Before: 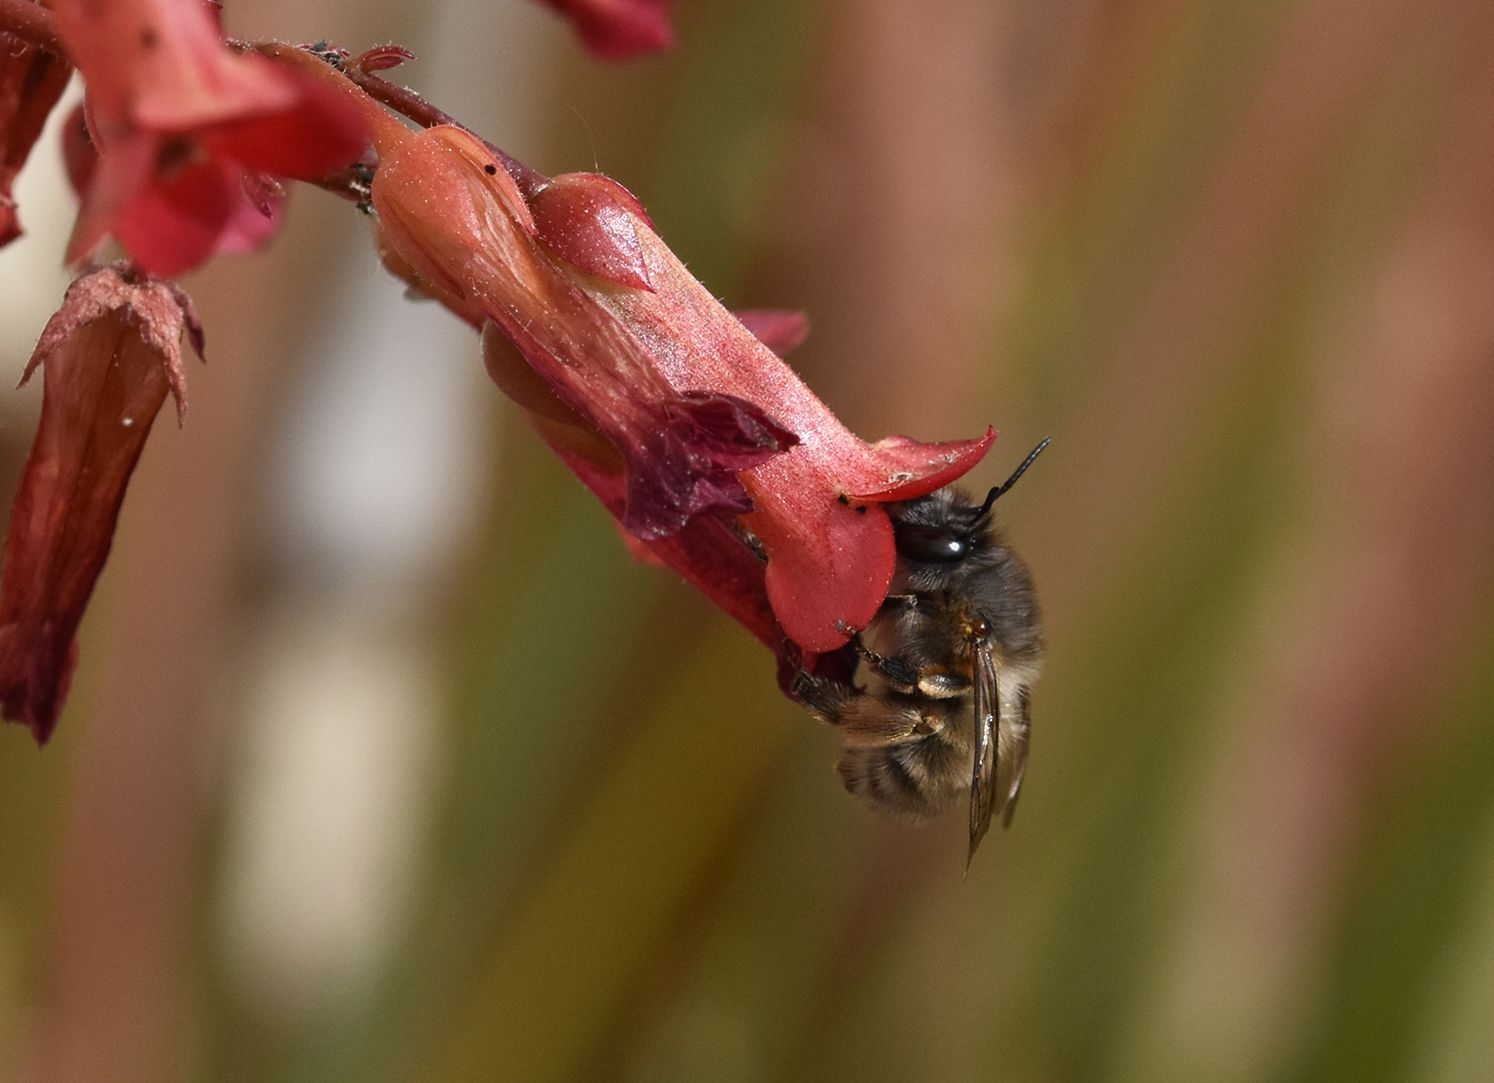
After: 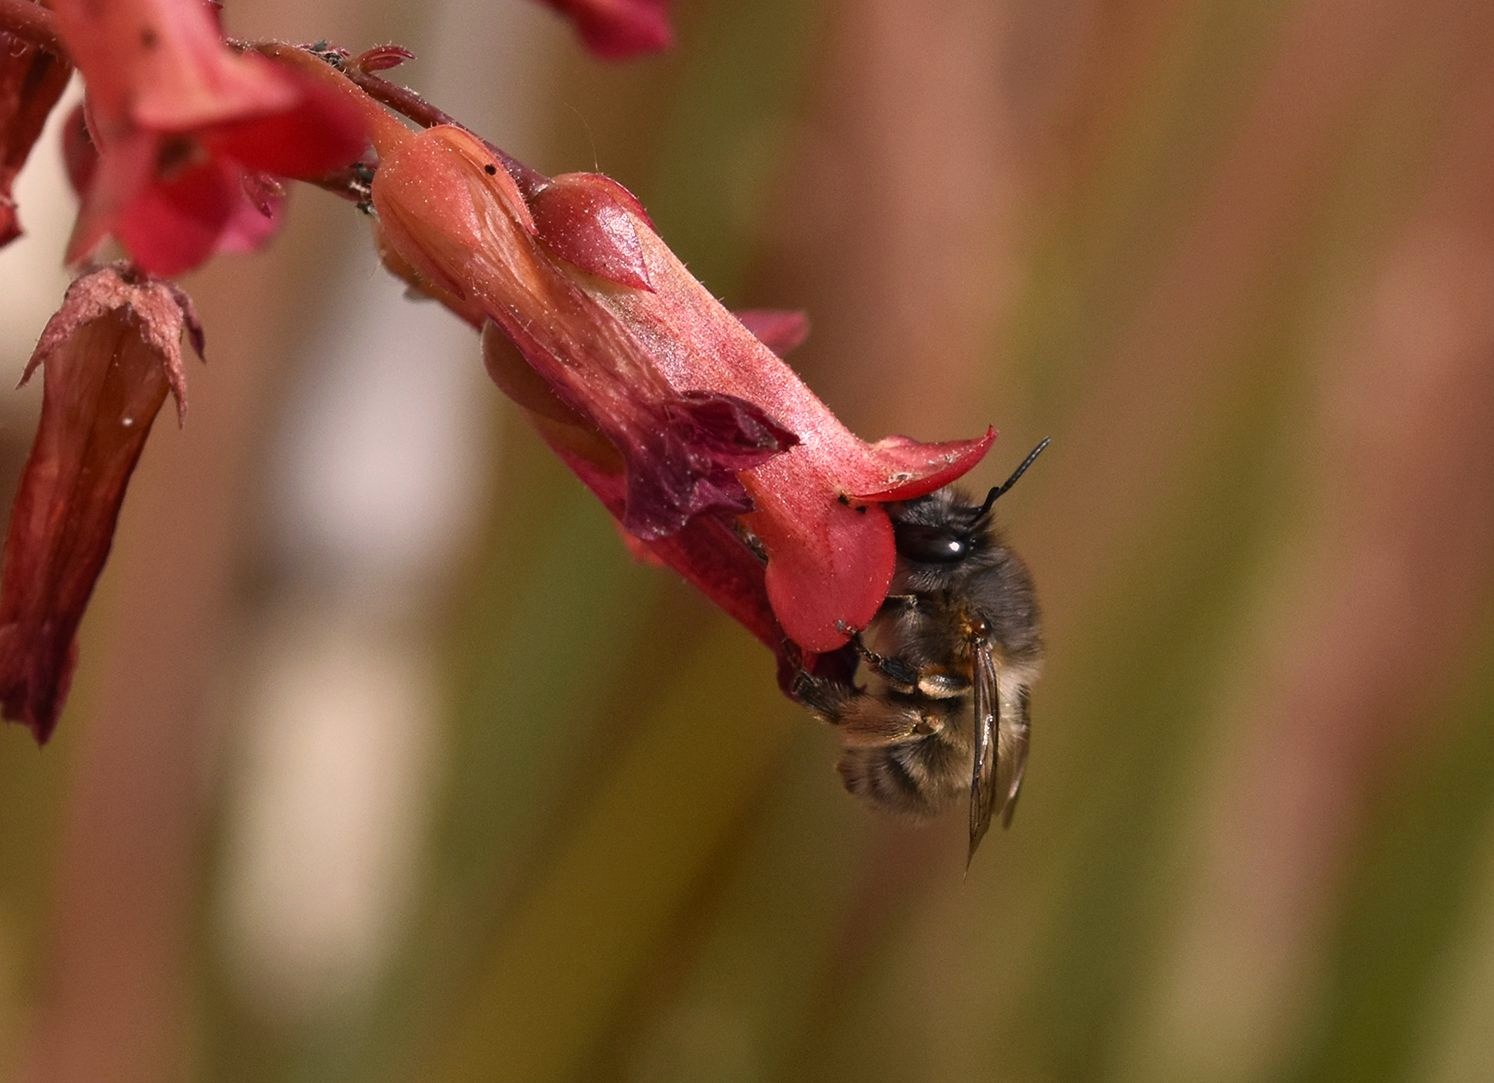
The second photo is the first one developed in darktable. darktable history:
color correction: highlights a* 7.98, highlights b* 3.86
